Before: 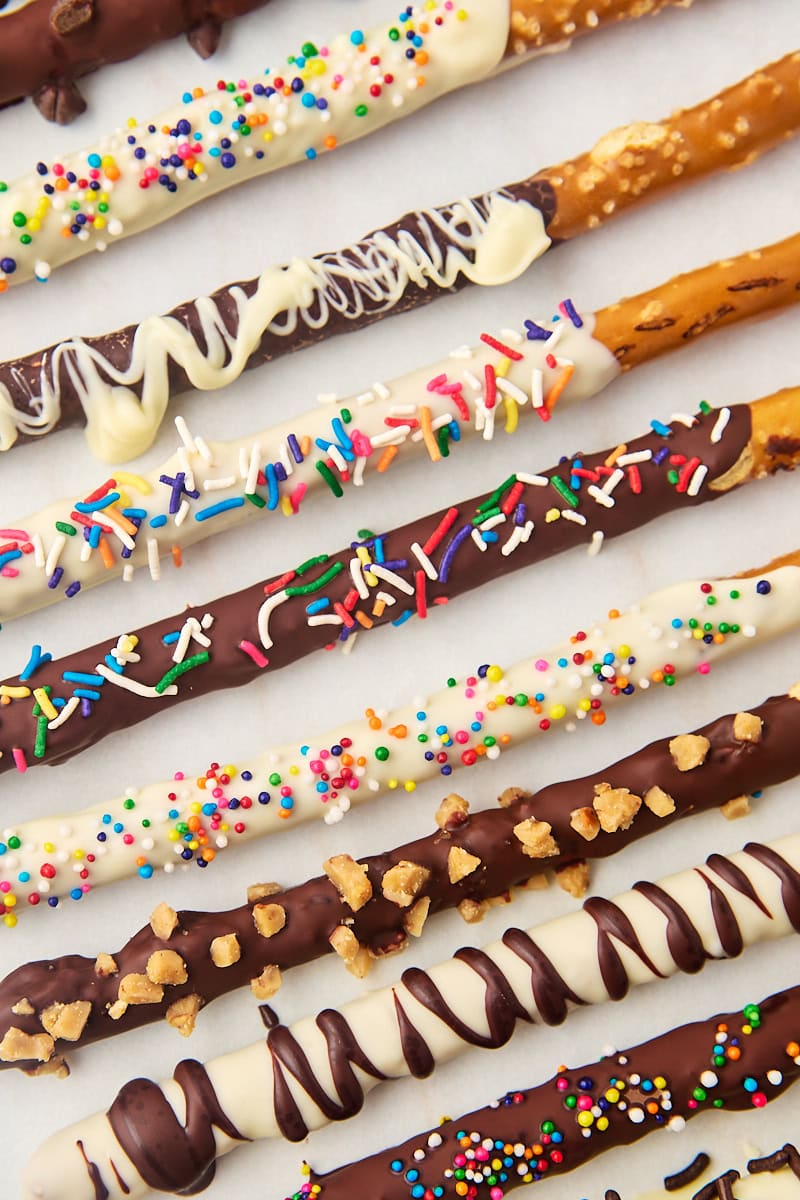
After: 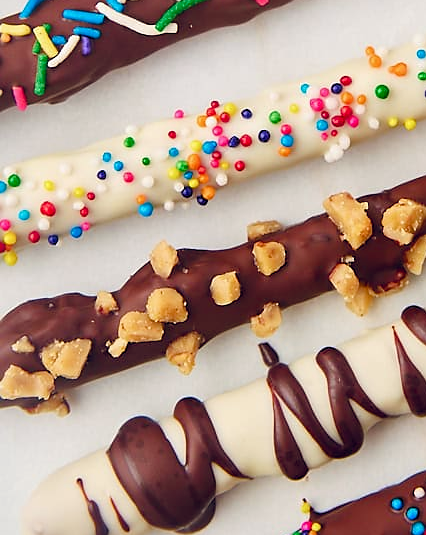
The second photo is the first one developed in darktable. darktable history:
color balance rgb: global offset › chroma 0.094%, global offset › hue 253.2°, perceptual saturation grading › global saturation 20%, perceptual saturation grading › highlights -25.365%, perceptual saturation grading › shadows 24.456%
crop and rotate: top 55.246%, right 46.745%, bottom 0.118%
exposure: exposure -0.04 EV, compensate highlight preservation false
sharpen: radius 1.044, threshold 1.039
